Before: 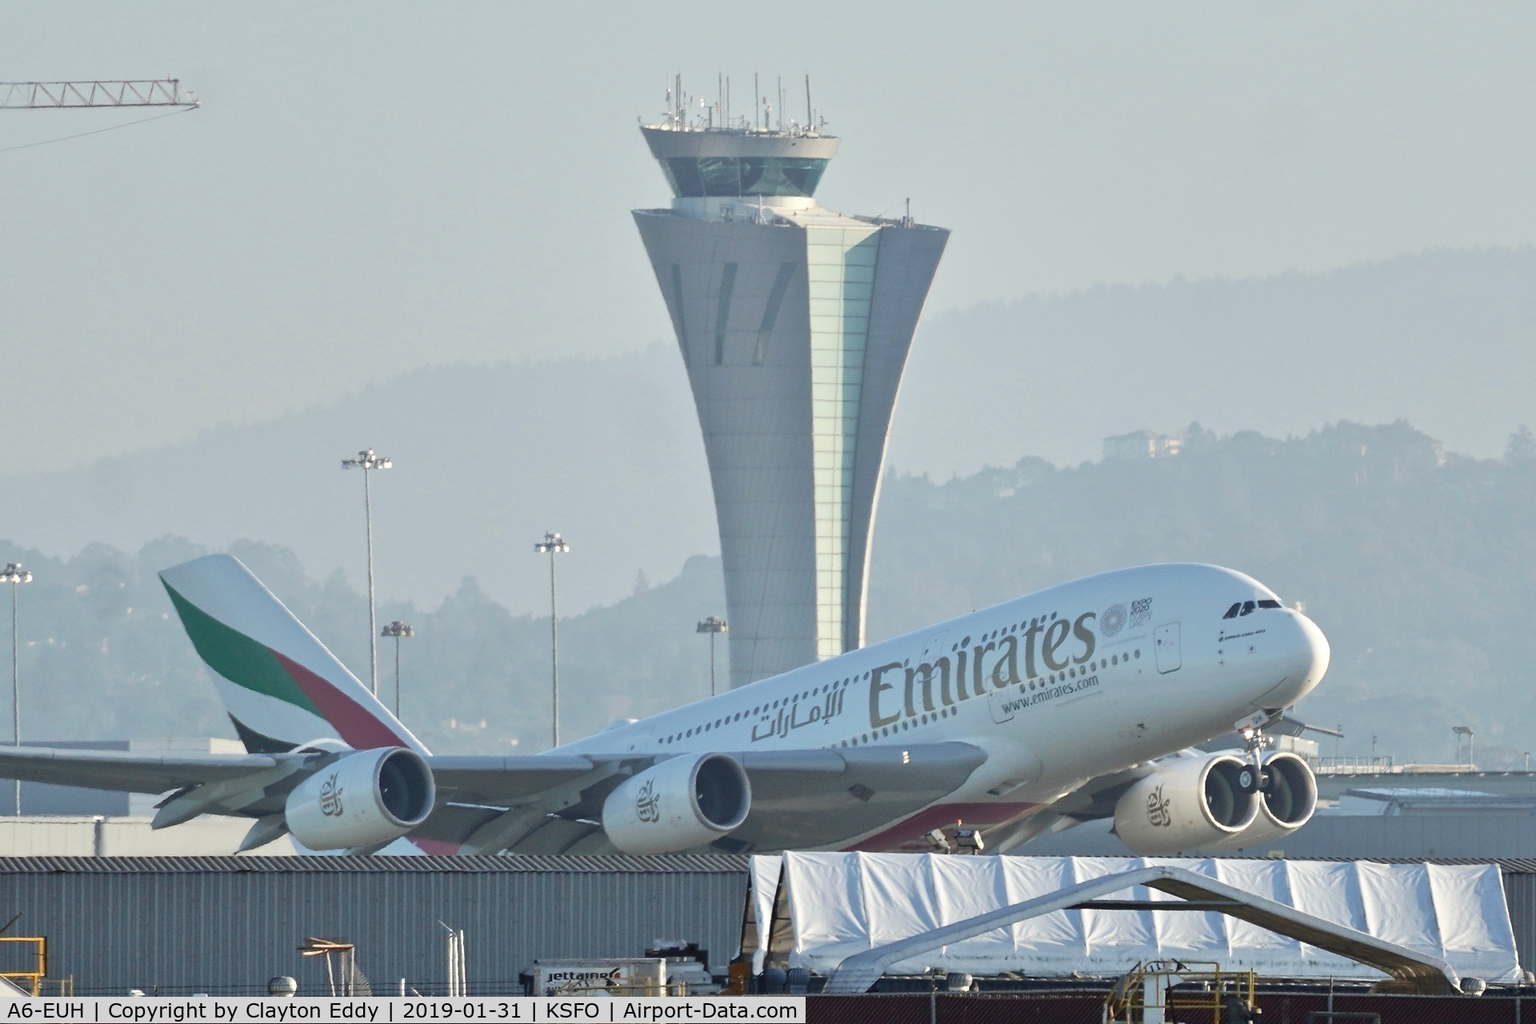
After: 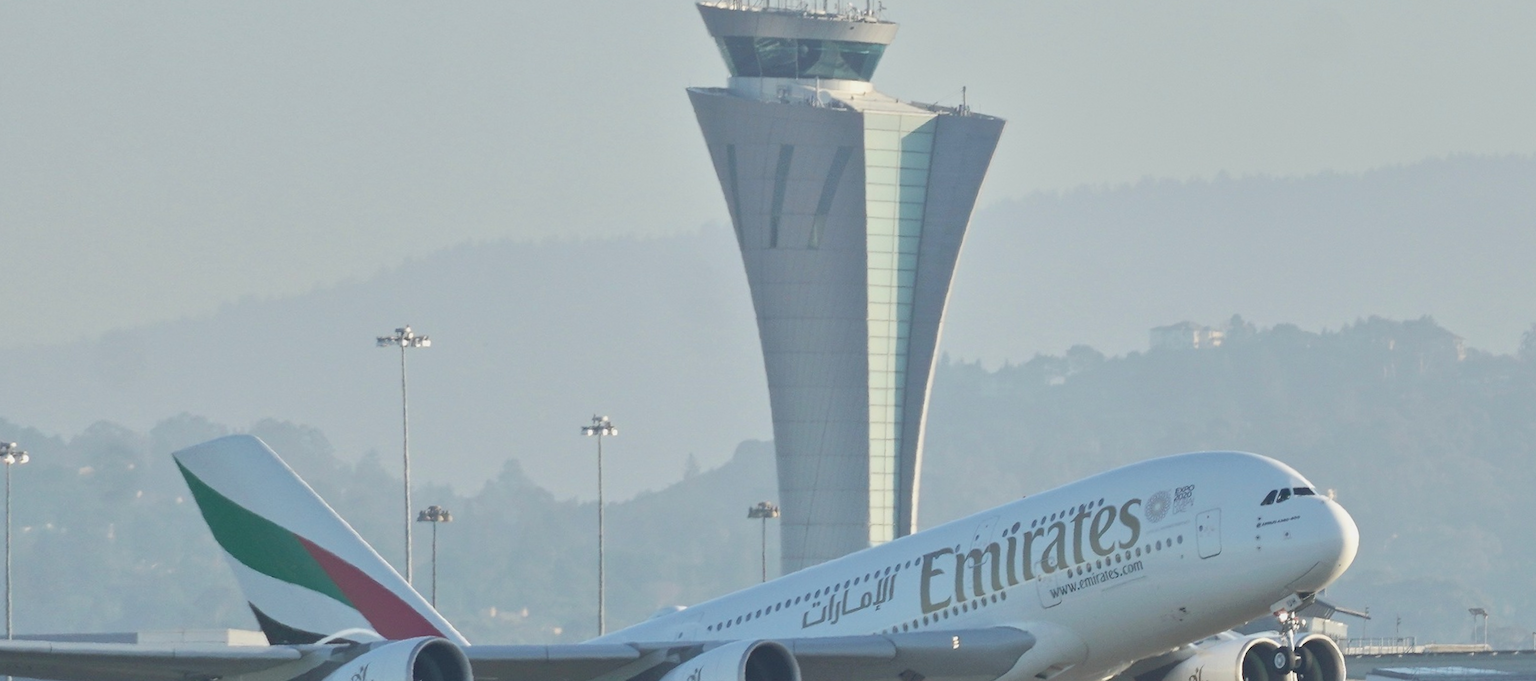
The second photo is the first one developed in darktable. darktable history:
tone equalizer: on, module defaults
rotate and perspective: rotation 0.679°, lens shift (horizontal) 0.136, crop left 0.009, crop right 0.991, crop top 0.078, crop bottom 0.95
contrast brightness saturation: contrast -0.11
crop and rotate: top 8.293%, bottom 20.996%
